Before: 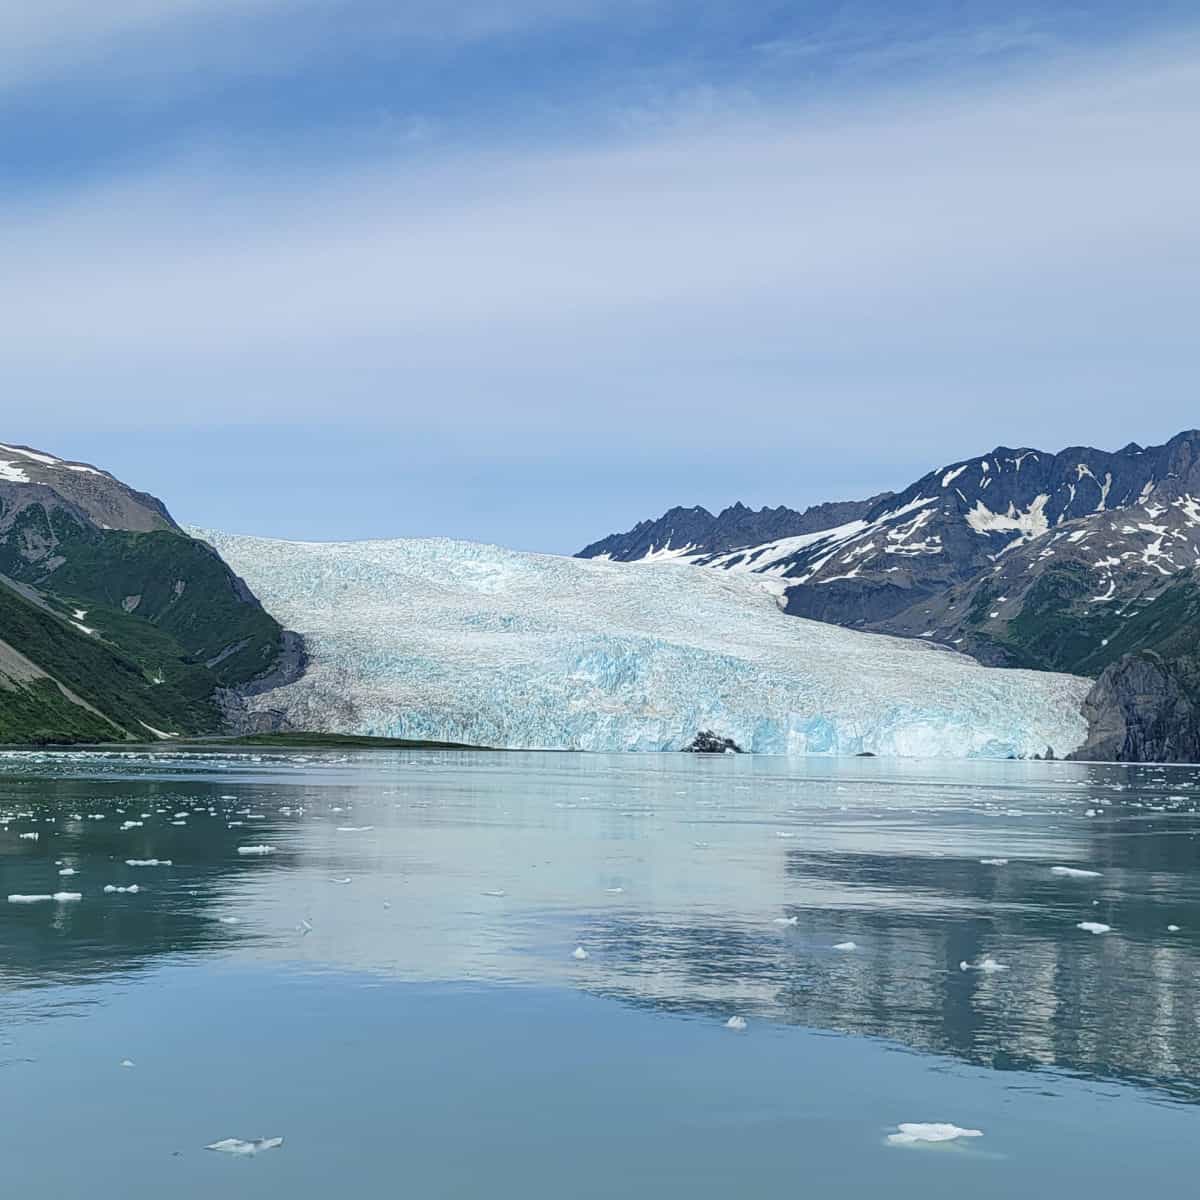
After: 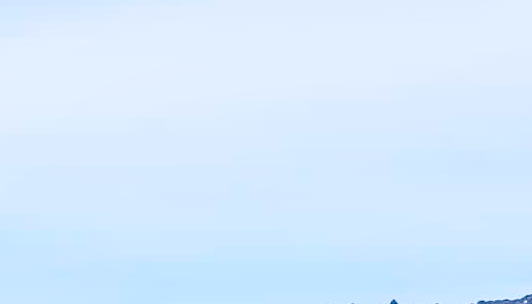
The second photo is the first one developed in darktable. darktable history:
shadows and highlights: shadows -63.55, white point adjustment -5.29, highlights 62.13
exposure: exposure 0.668 EV, compensate highlight preservation false
color balance rgb: perceptual saturation grading › global saturation 50.216%
filmic rgb: black relative exposure -5.04 EV, white relative exposure 3.97 EV, hardness 2.9, contrast 1.297, iterations of high-quality reconstruction 0
crop: left 28.806%, top 16.87%, right 26.819%, bottom 57.769%
